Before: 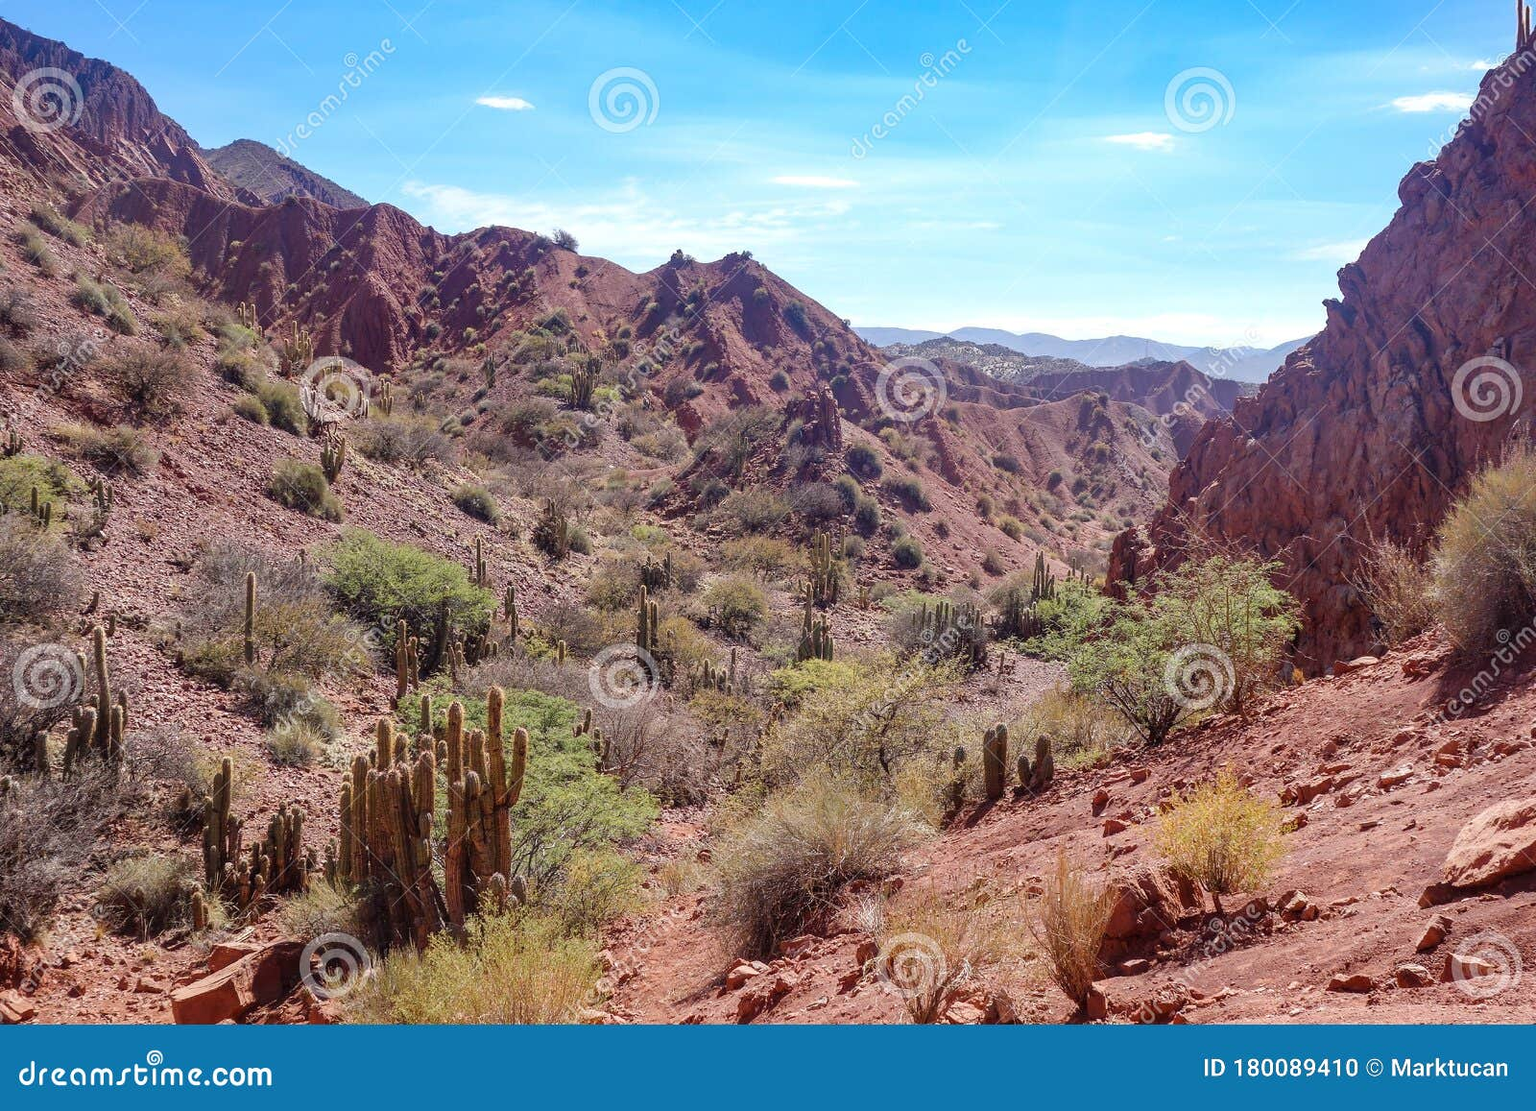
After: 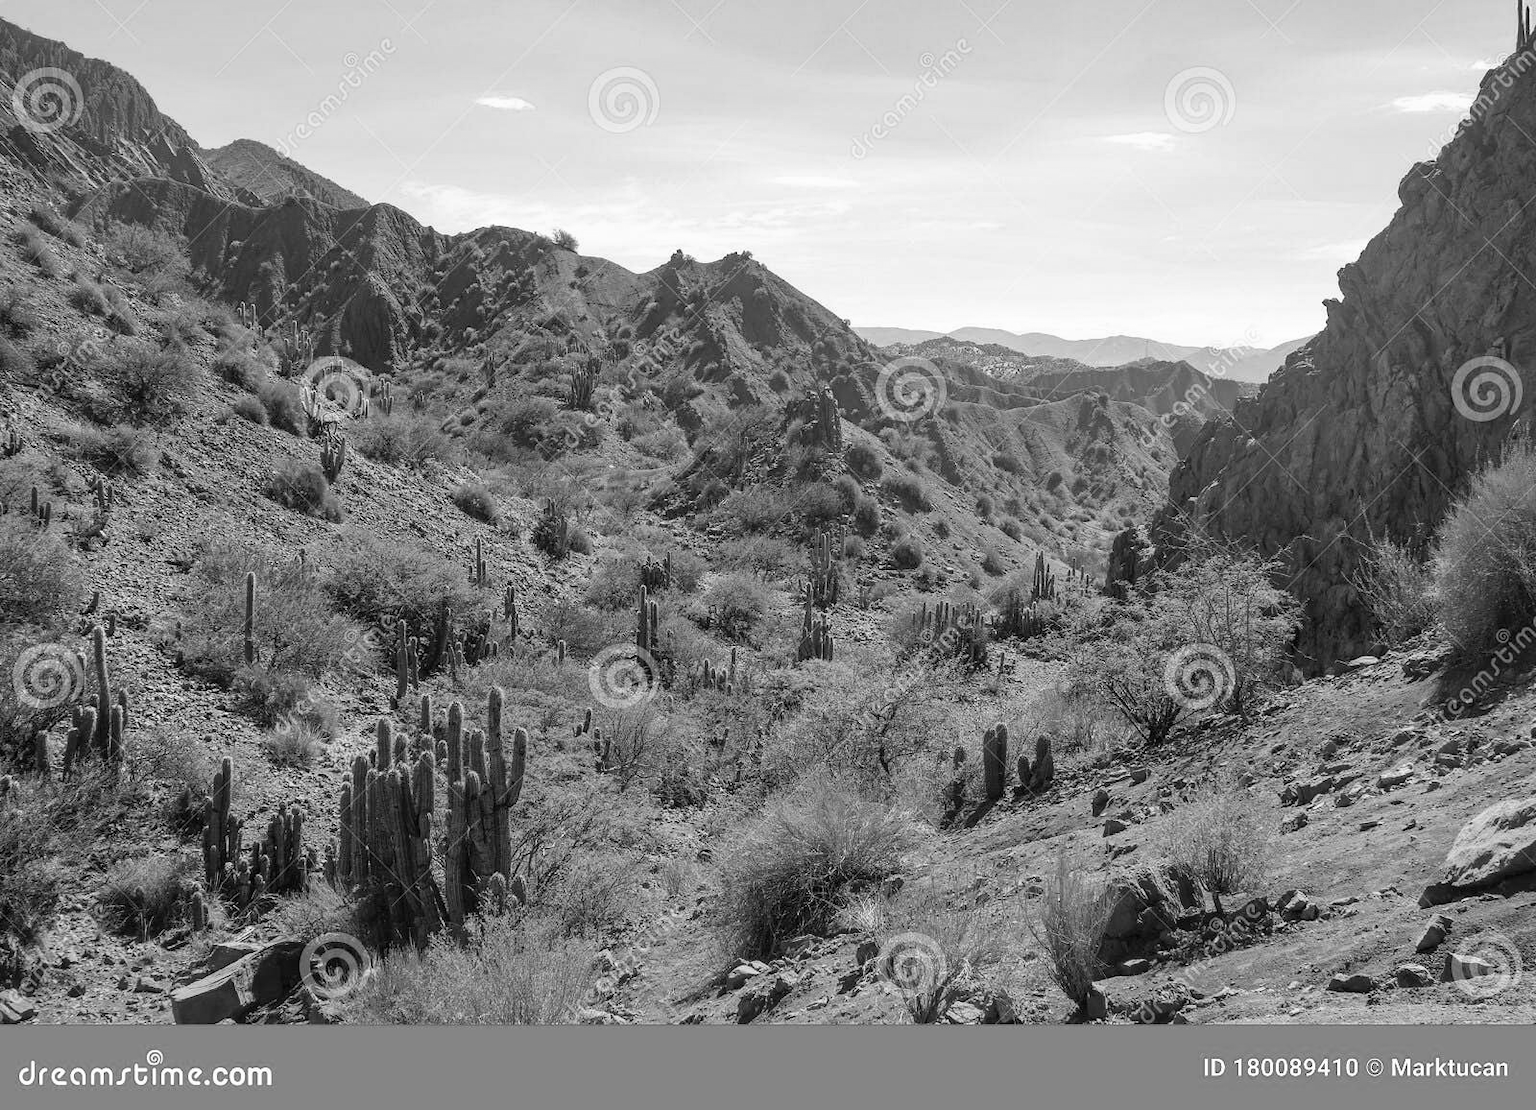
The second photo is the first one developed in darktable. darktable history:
color calibration: output gray [0.21, 0.42, 0.37, 0], gray › normalize channels true, illuminant as shot in camera, x 0.358, y 0.373, temperature 4628.91 K, gamut compression 0.007
